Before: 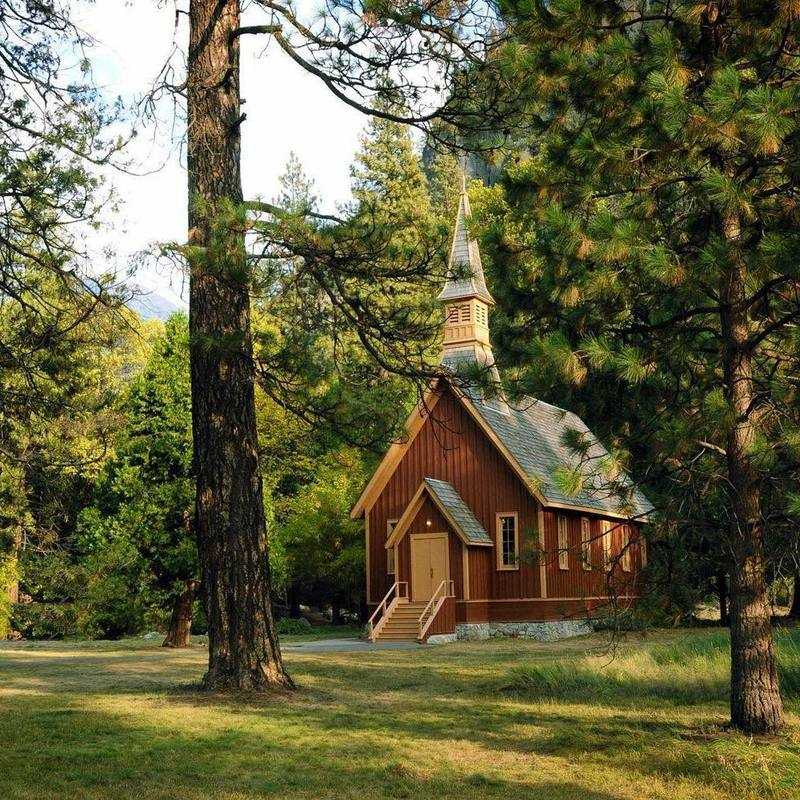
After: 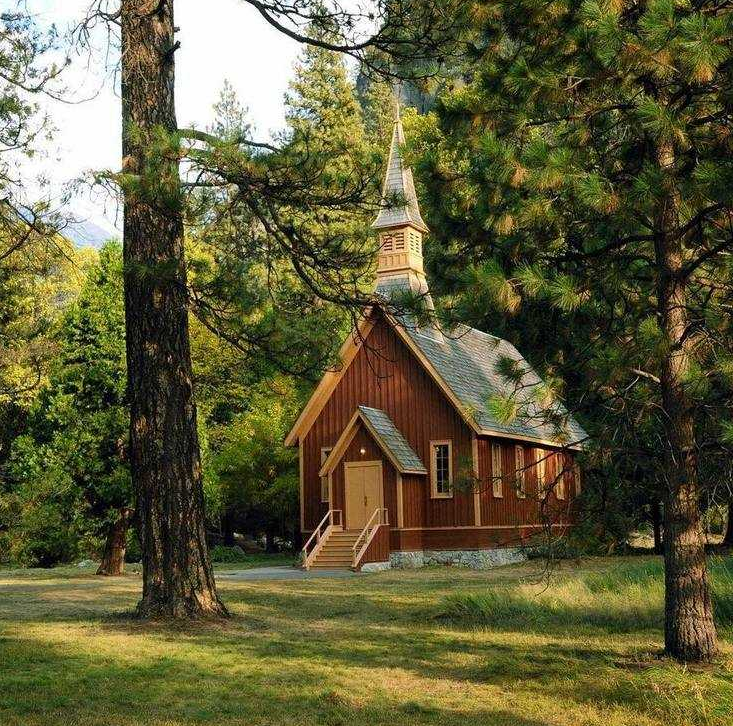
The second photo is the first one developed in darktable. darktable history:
crop and rotate: left 8.262%, top 9.226%
exposure: compensate exposure bias true, compensate highlight preservation false
